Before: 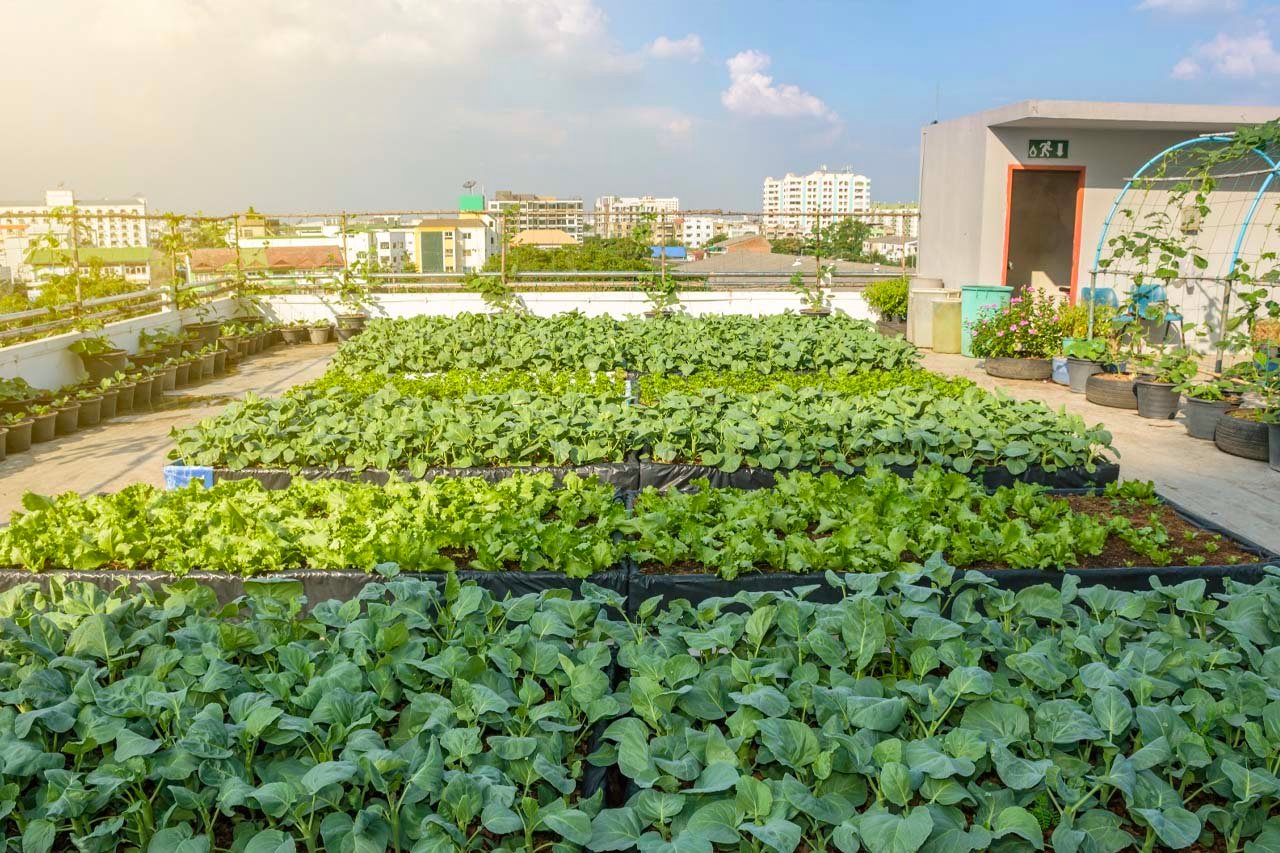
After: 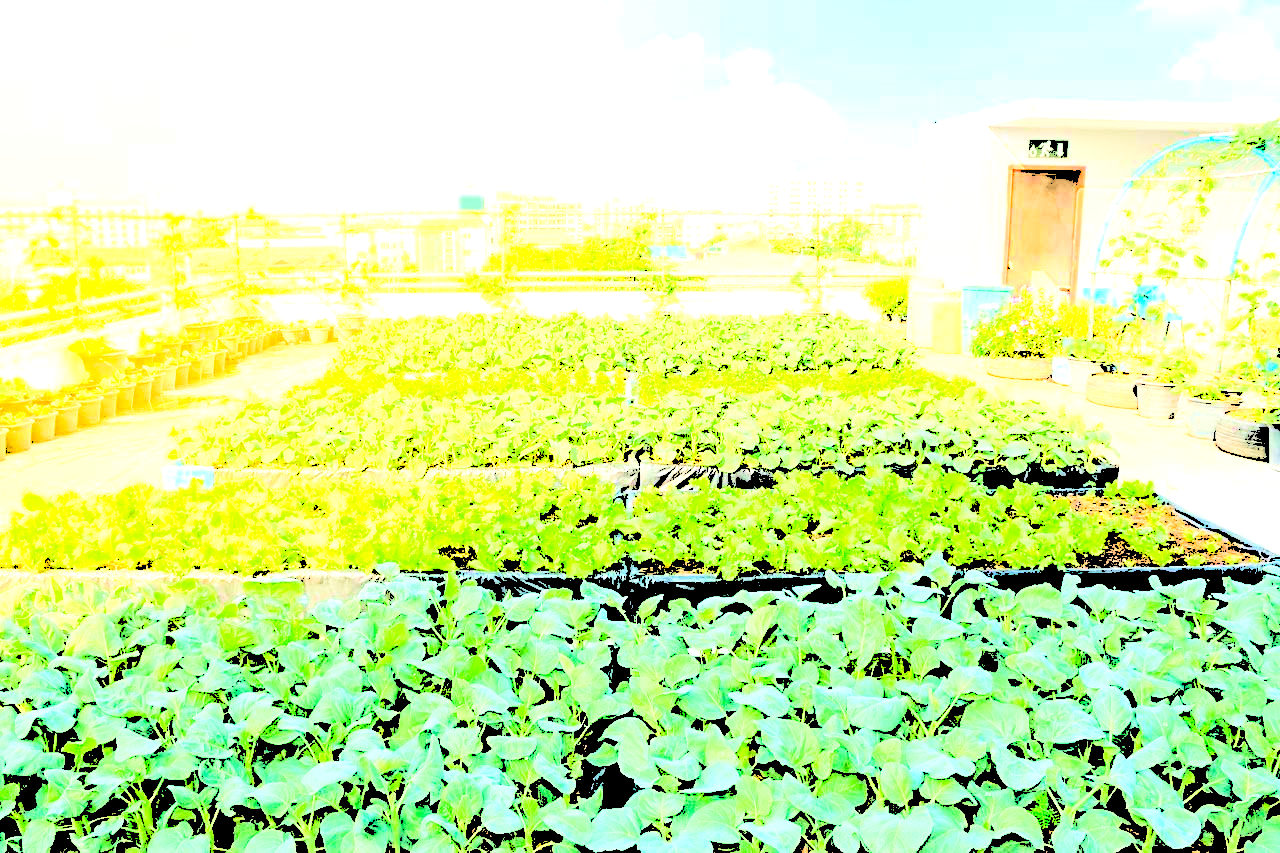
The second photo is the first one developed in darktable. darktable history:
exposure: exposure 0.207 EV, compensate highlight preservation false
levels: levels [0.246, 0.246, 0.506]
